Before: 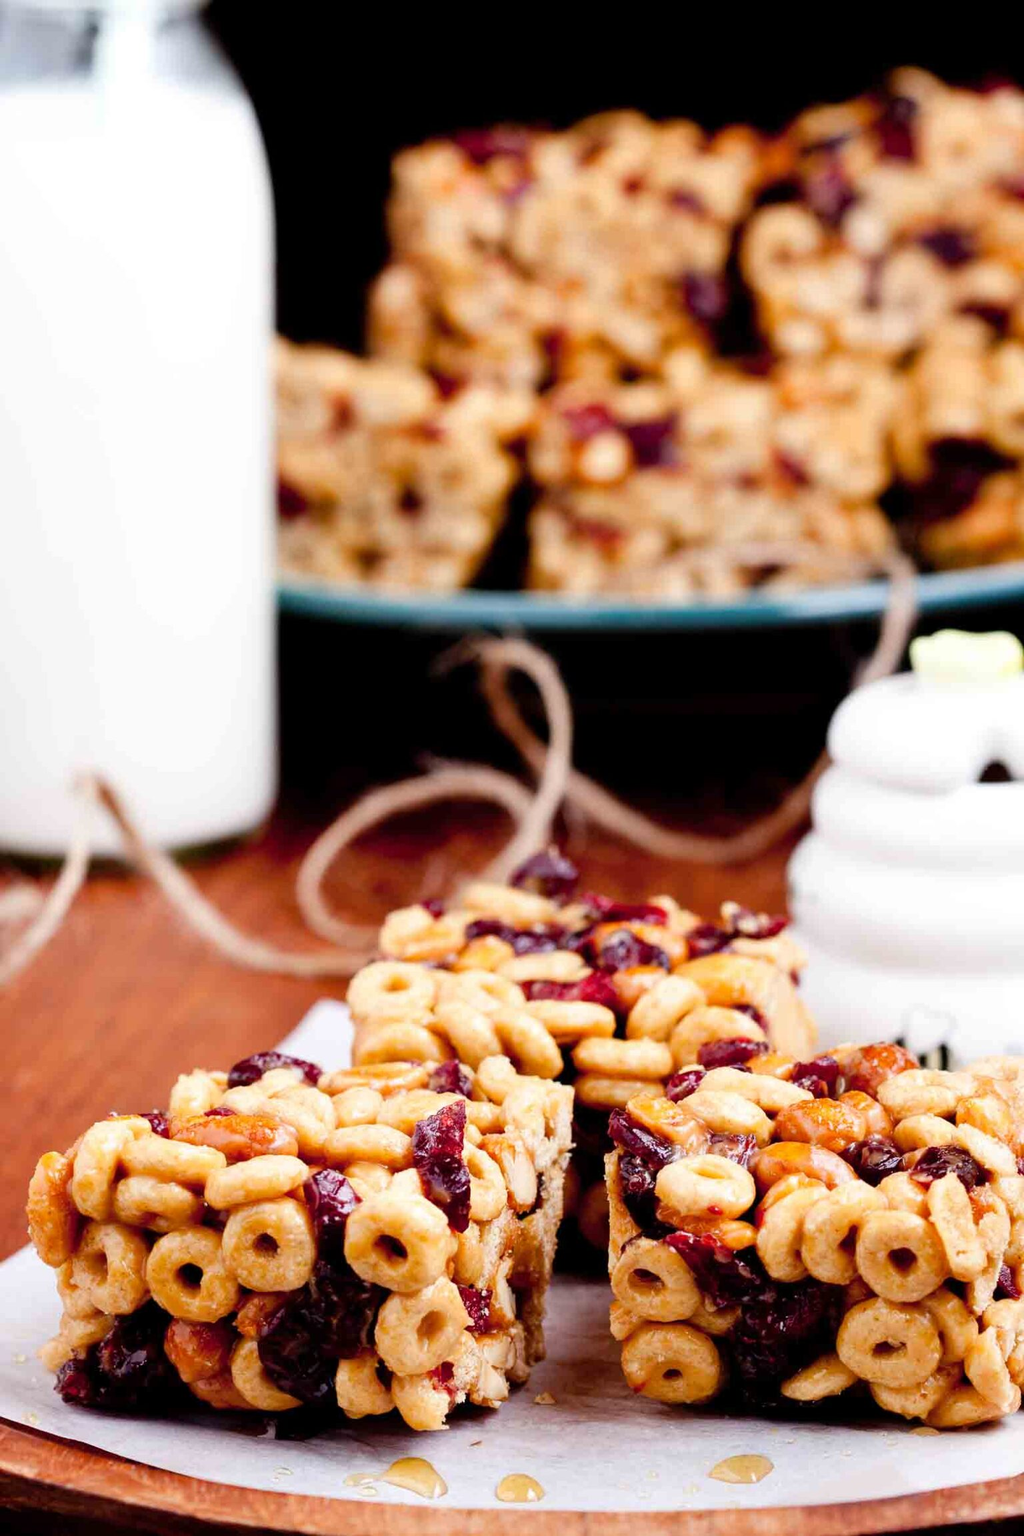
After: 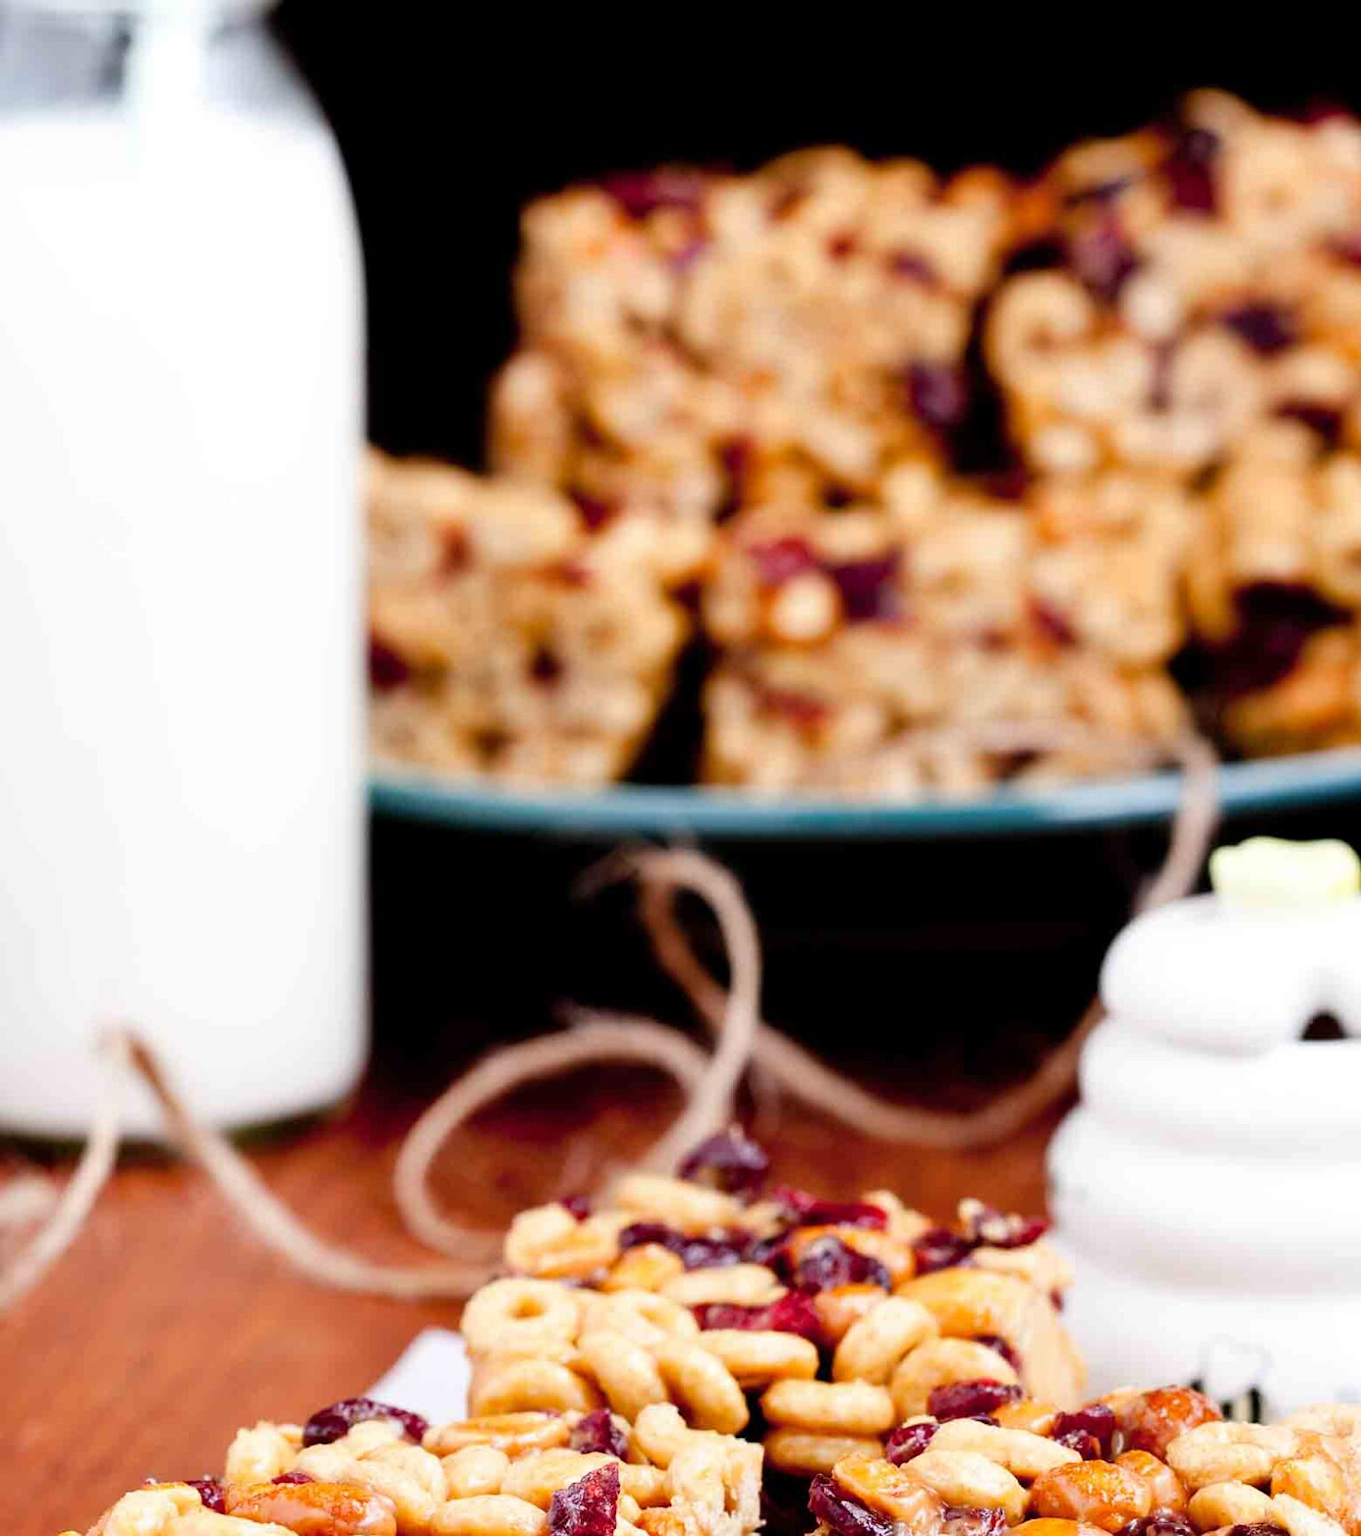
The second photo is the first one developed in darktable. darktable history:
crop: bottom 24.759%
